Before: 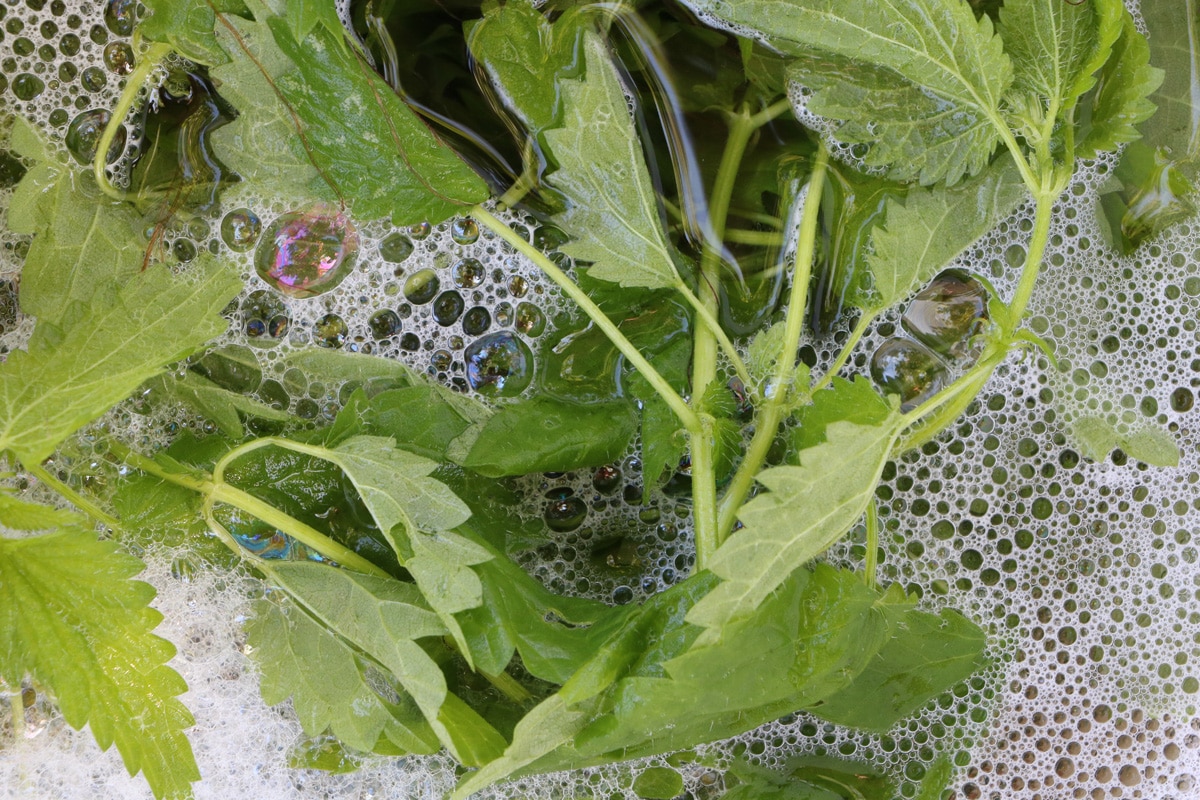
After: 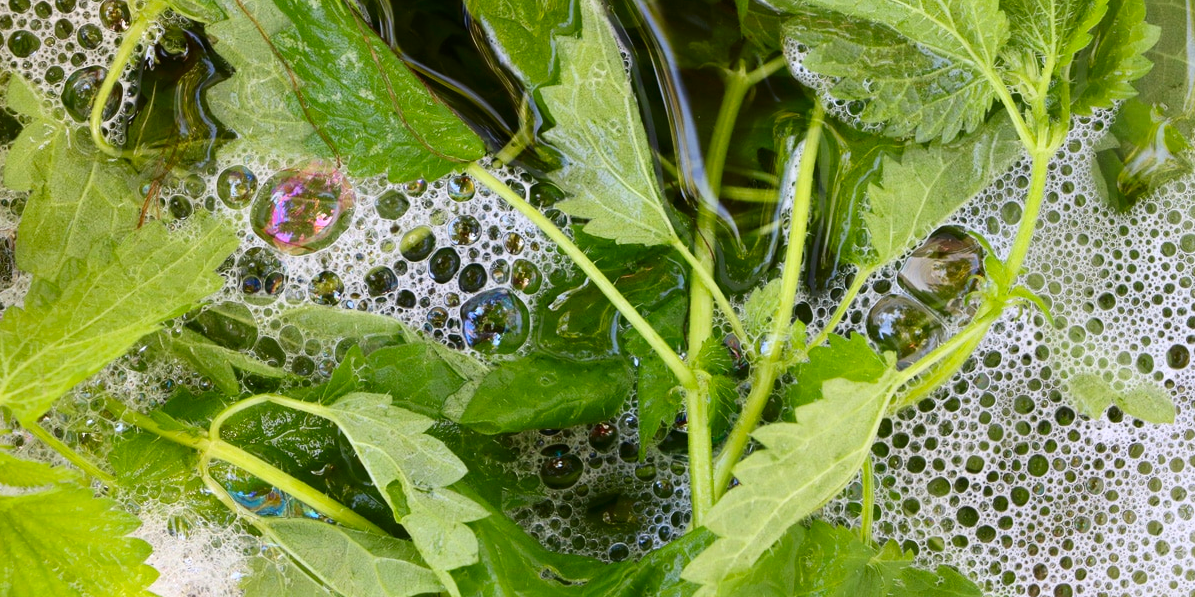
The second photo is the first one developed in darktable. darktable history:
contrast brightness saturation: contrast 0.18, saturation 0.3
crop: left 0.387%, top 5.469%, bottom 19.809%
exposure: exposure 0.161 EV, compensate highlight preservation false
